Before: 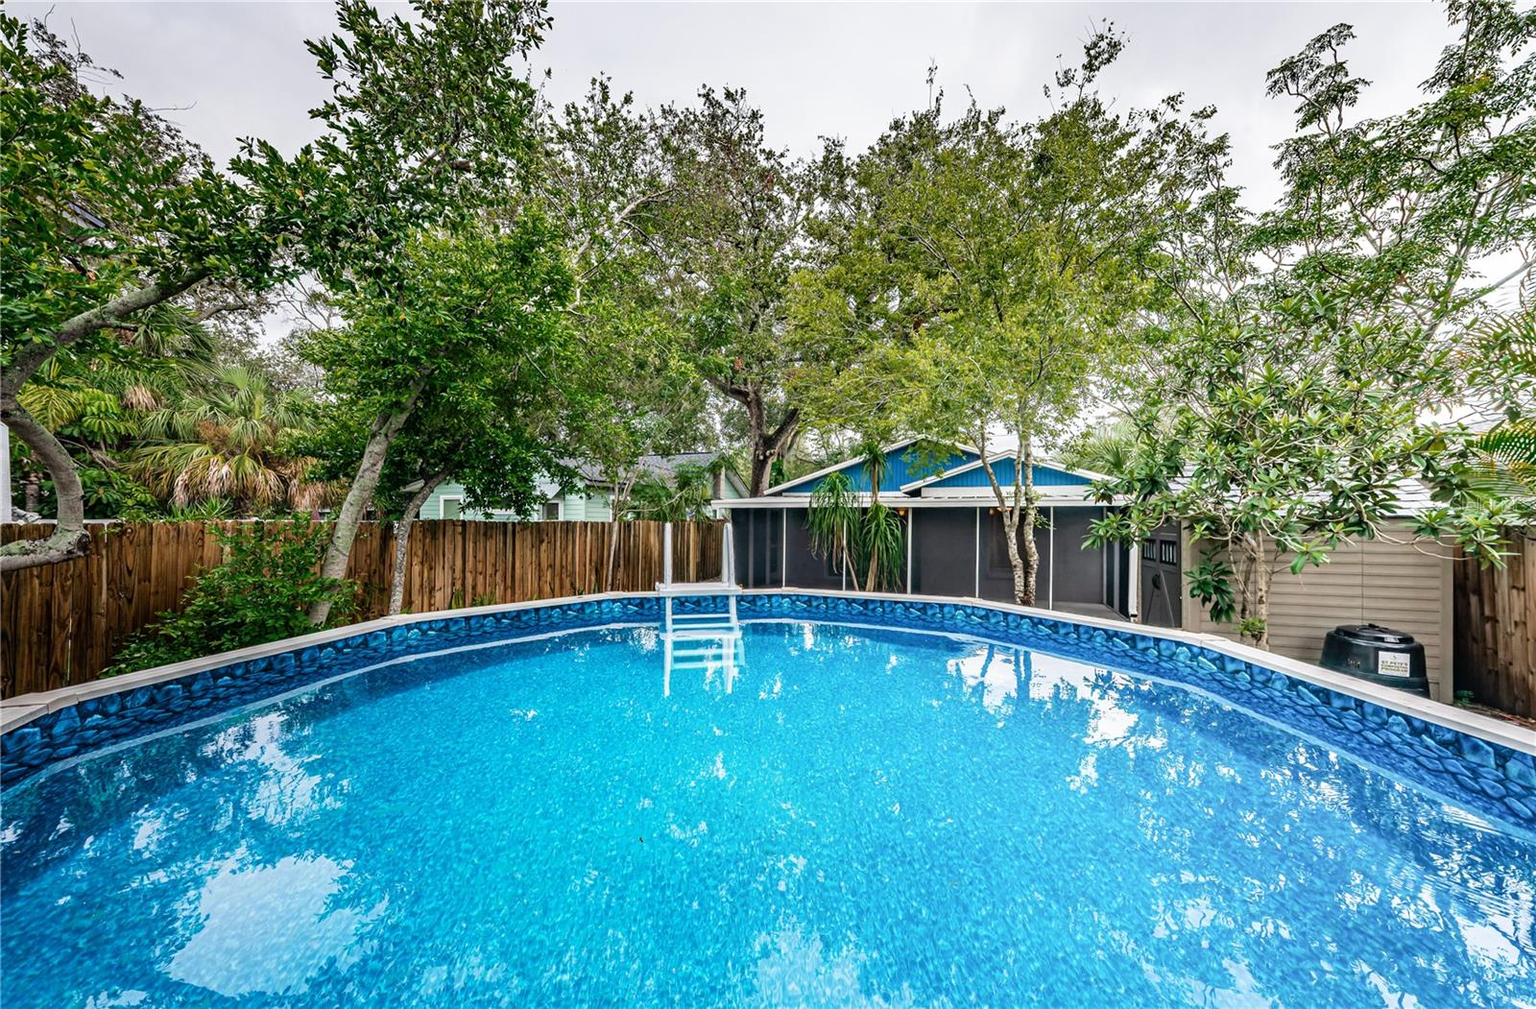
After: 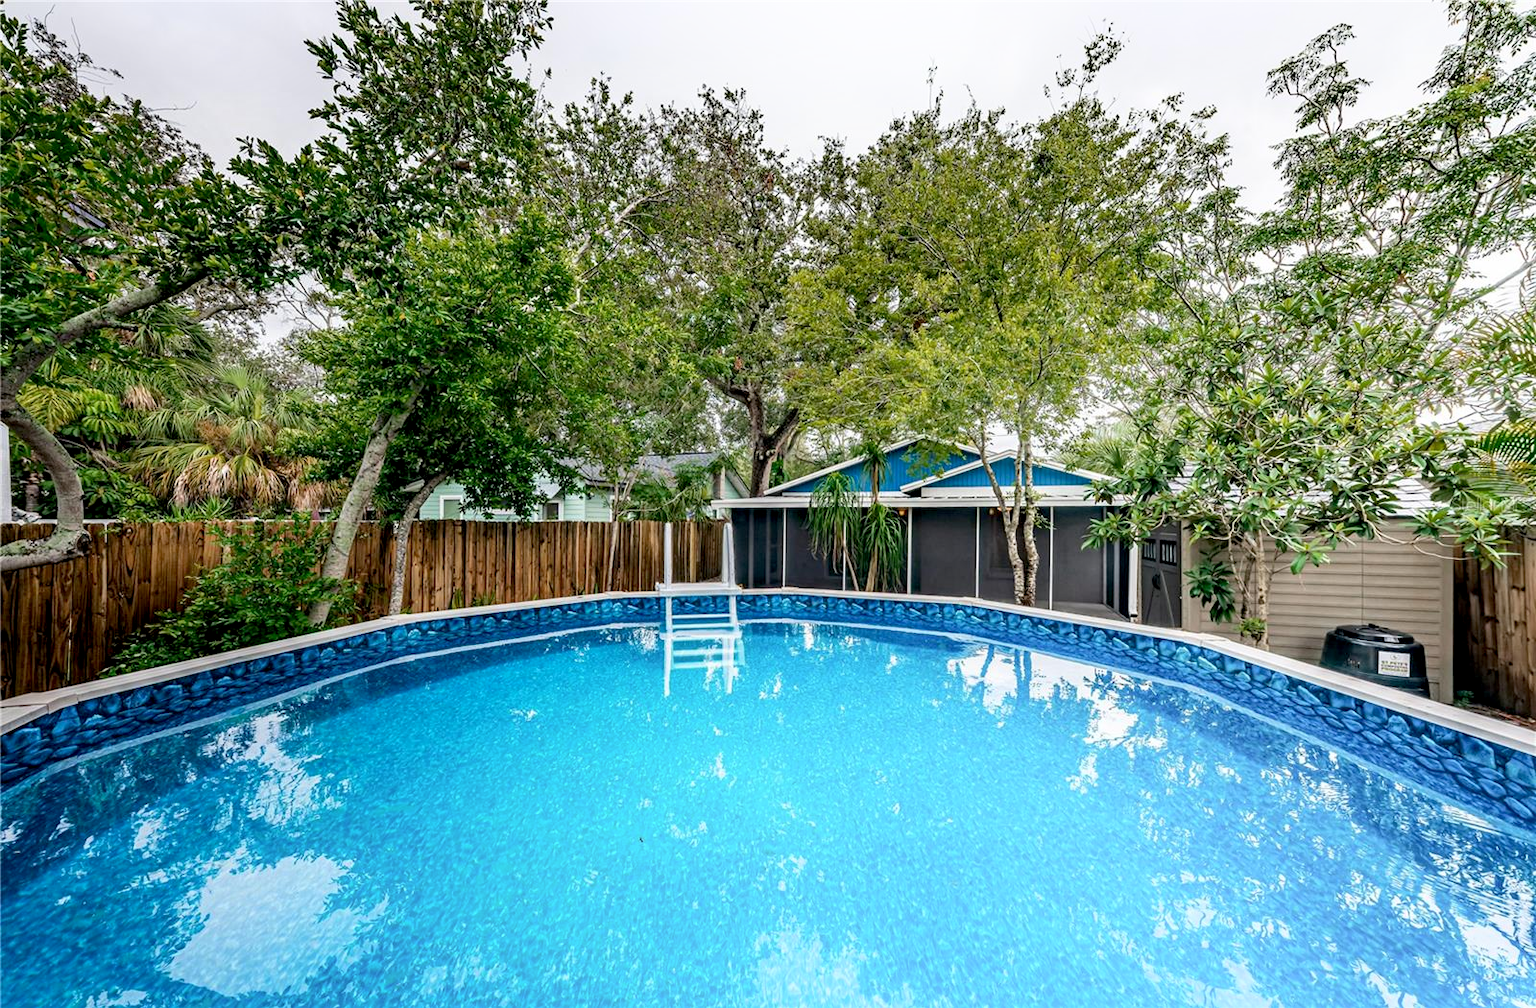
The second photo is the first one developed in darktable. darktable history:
shadows and highlights: highlights 71.37, soften with gaussian
exposure: black level correction 0.007, compensate highlight preservation false
